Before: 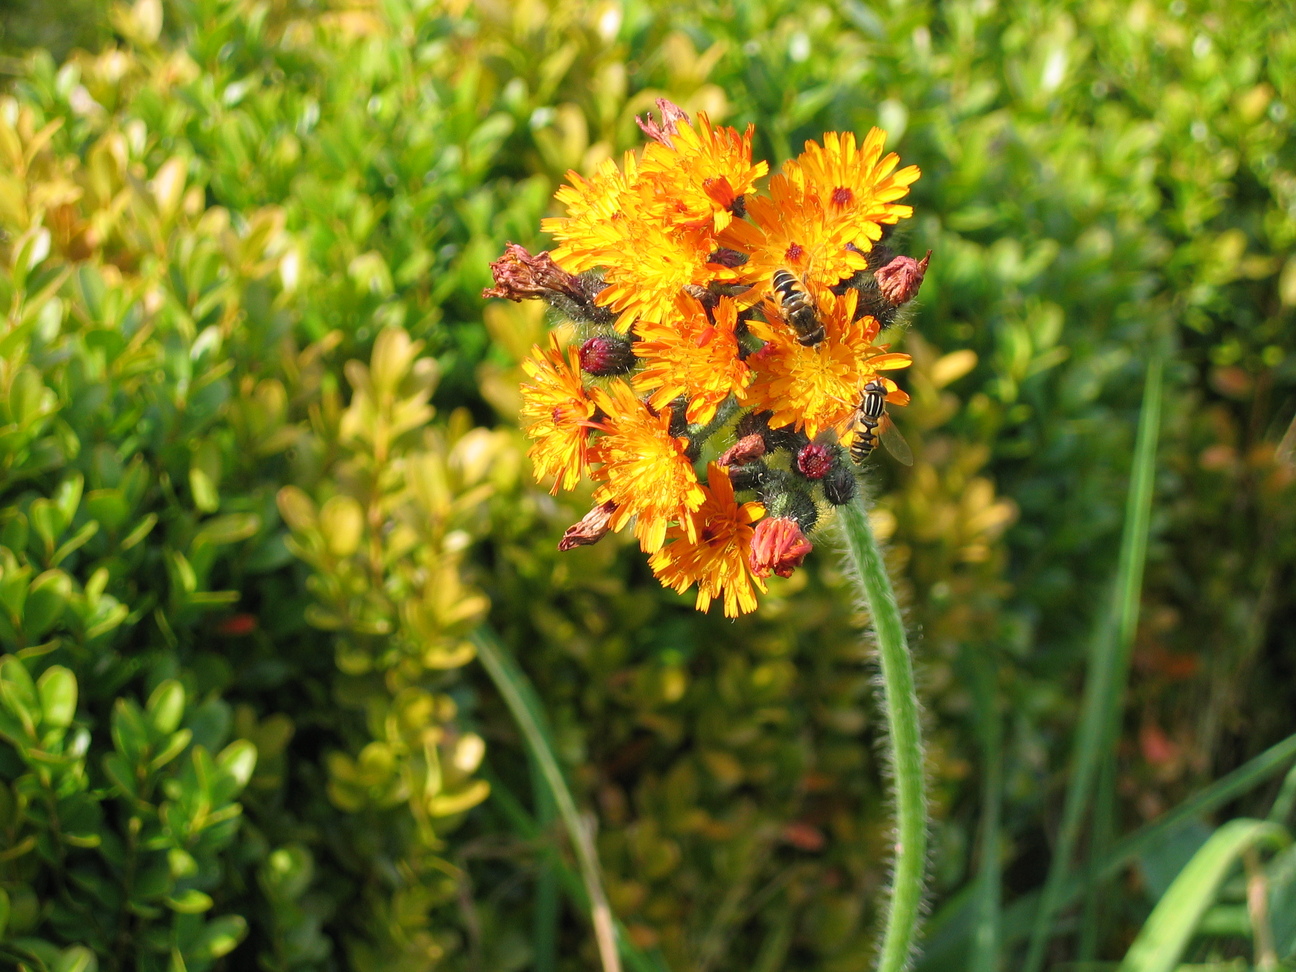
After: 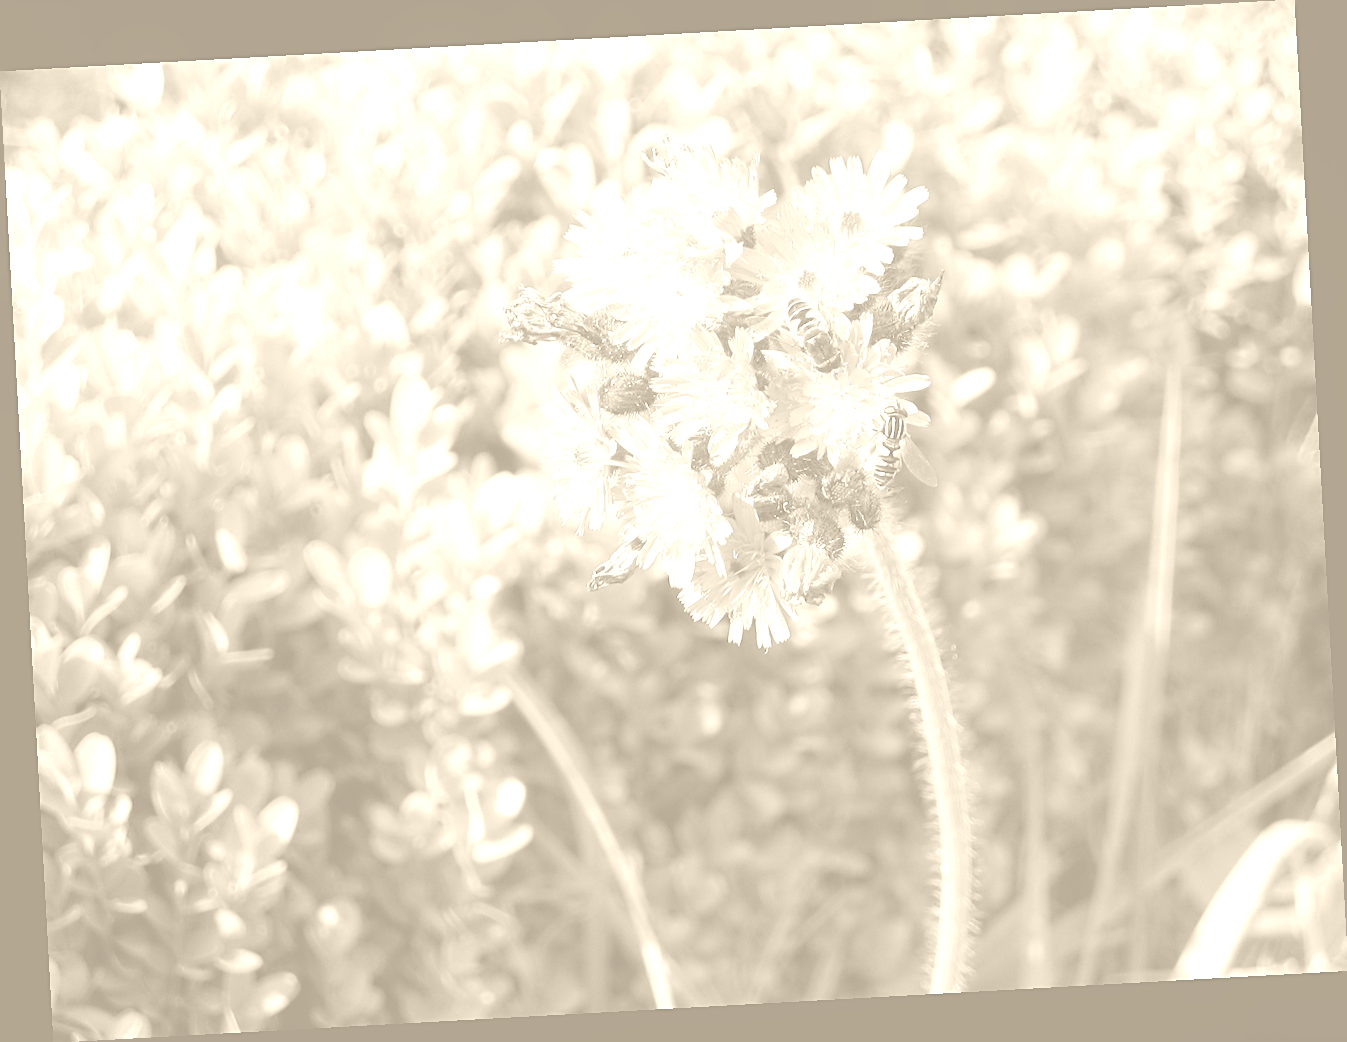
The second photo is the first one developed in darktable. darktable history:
contrast equalizer: octaves 7, y [[0.6 ×6], [0.55 ×6], [0 ×6], [0 ×6], [0 ×6]], mix -0.1
colorize: hue 36°, saturation 71%, lightness 80.79%
rotate and perspective: rotation -3.18°, automatic cropping off
sharpen: on, module defaults
bloom: size 3%, threshold 100%, strength 0%
